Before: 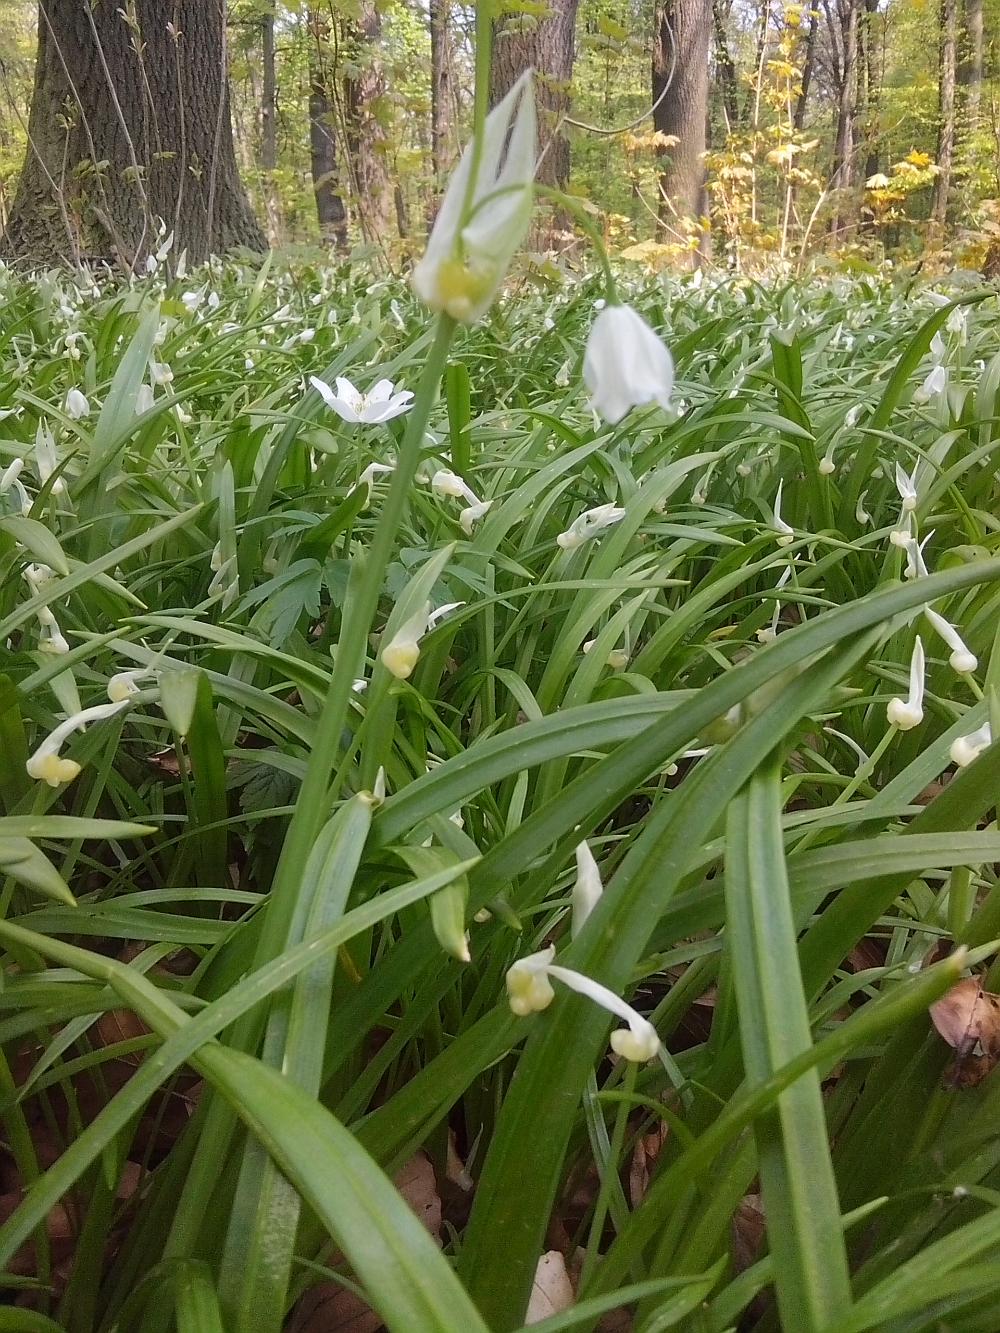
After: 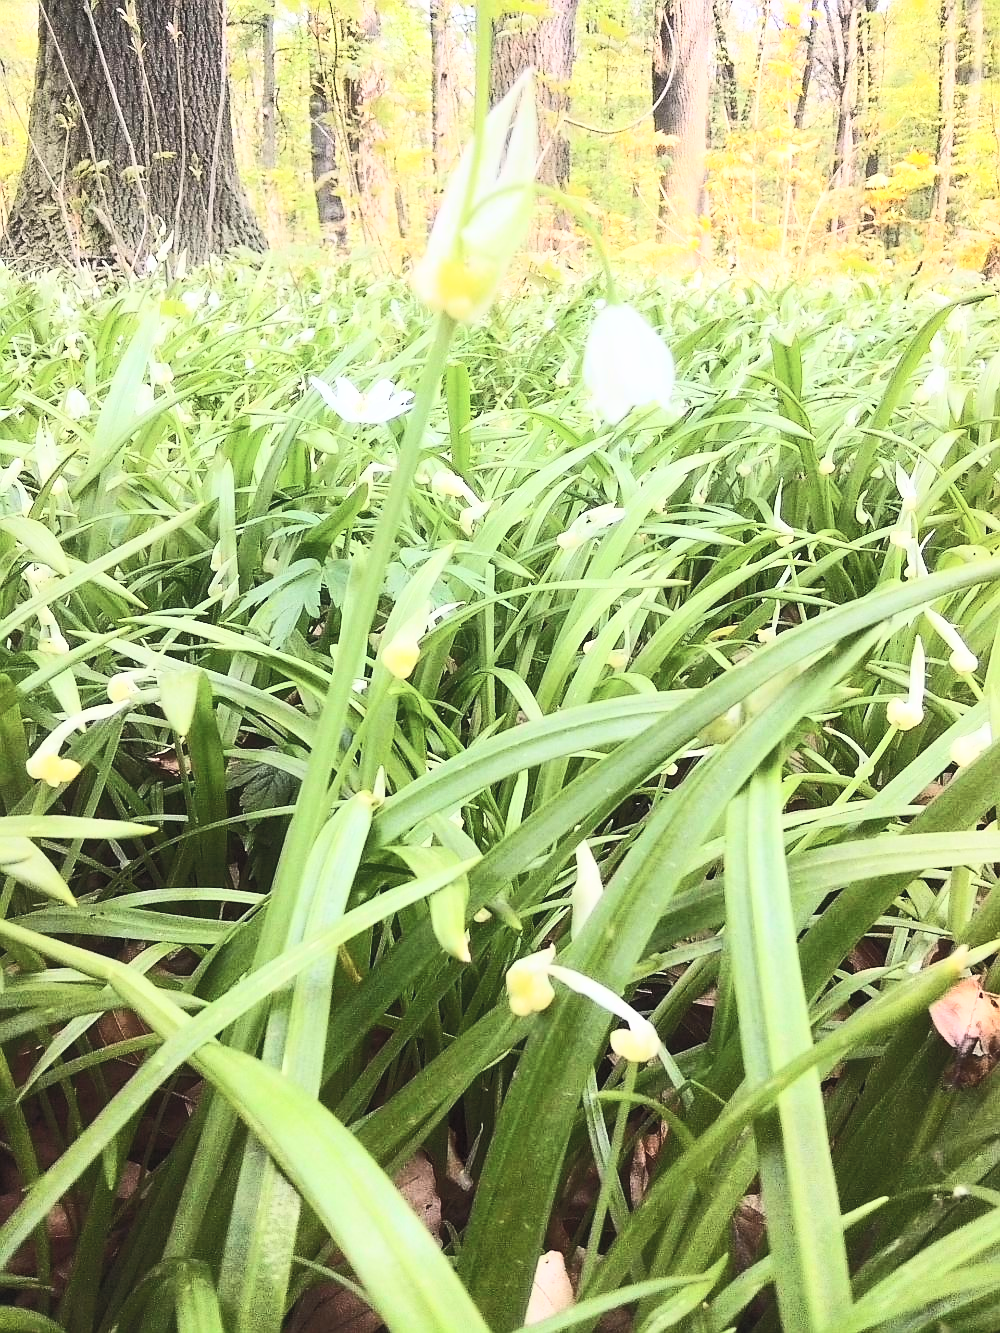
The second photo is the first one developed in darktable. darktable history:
base curve: curves: ch0 [(0, 0) (0.036, 0.037) (0.121, 0.228) (0.46, 0.76) (0.859, 0.983) (1, 1)]
contrast brightness saturation: contrast 0.386, brightness 0.525
